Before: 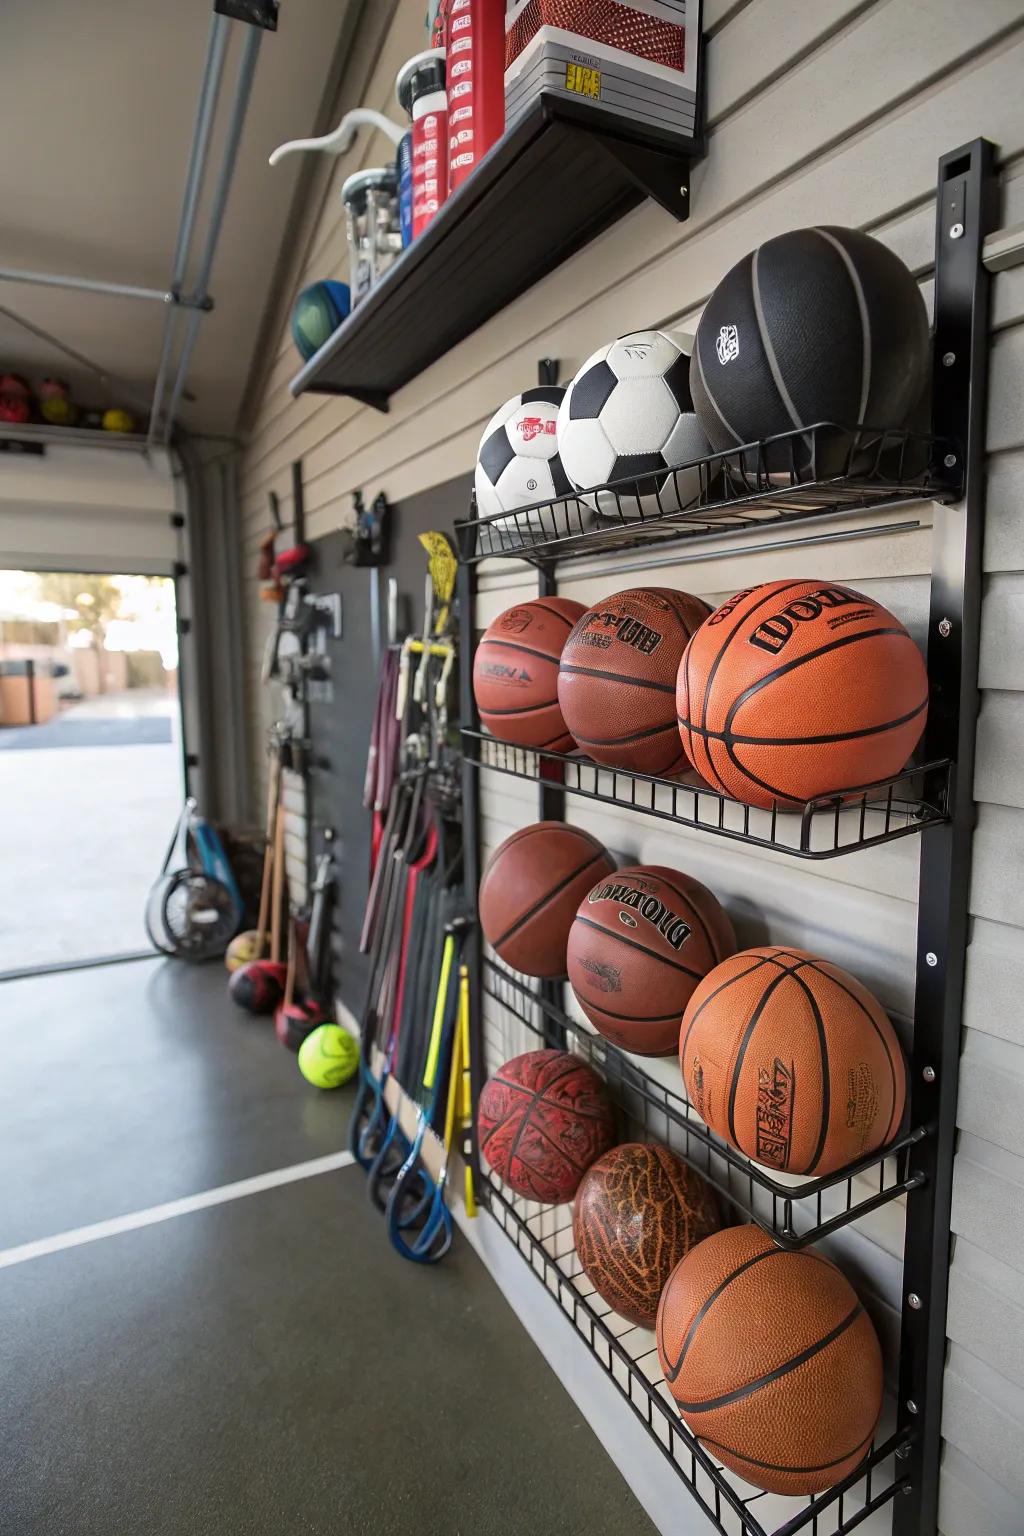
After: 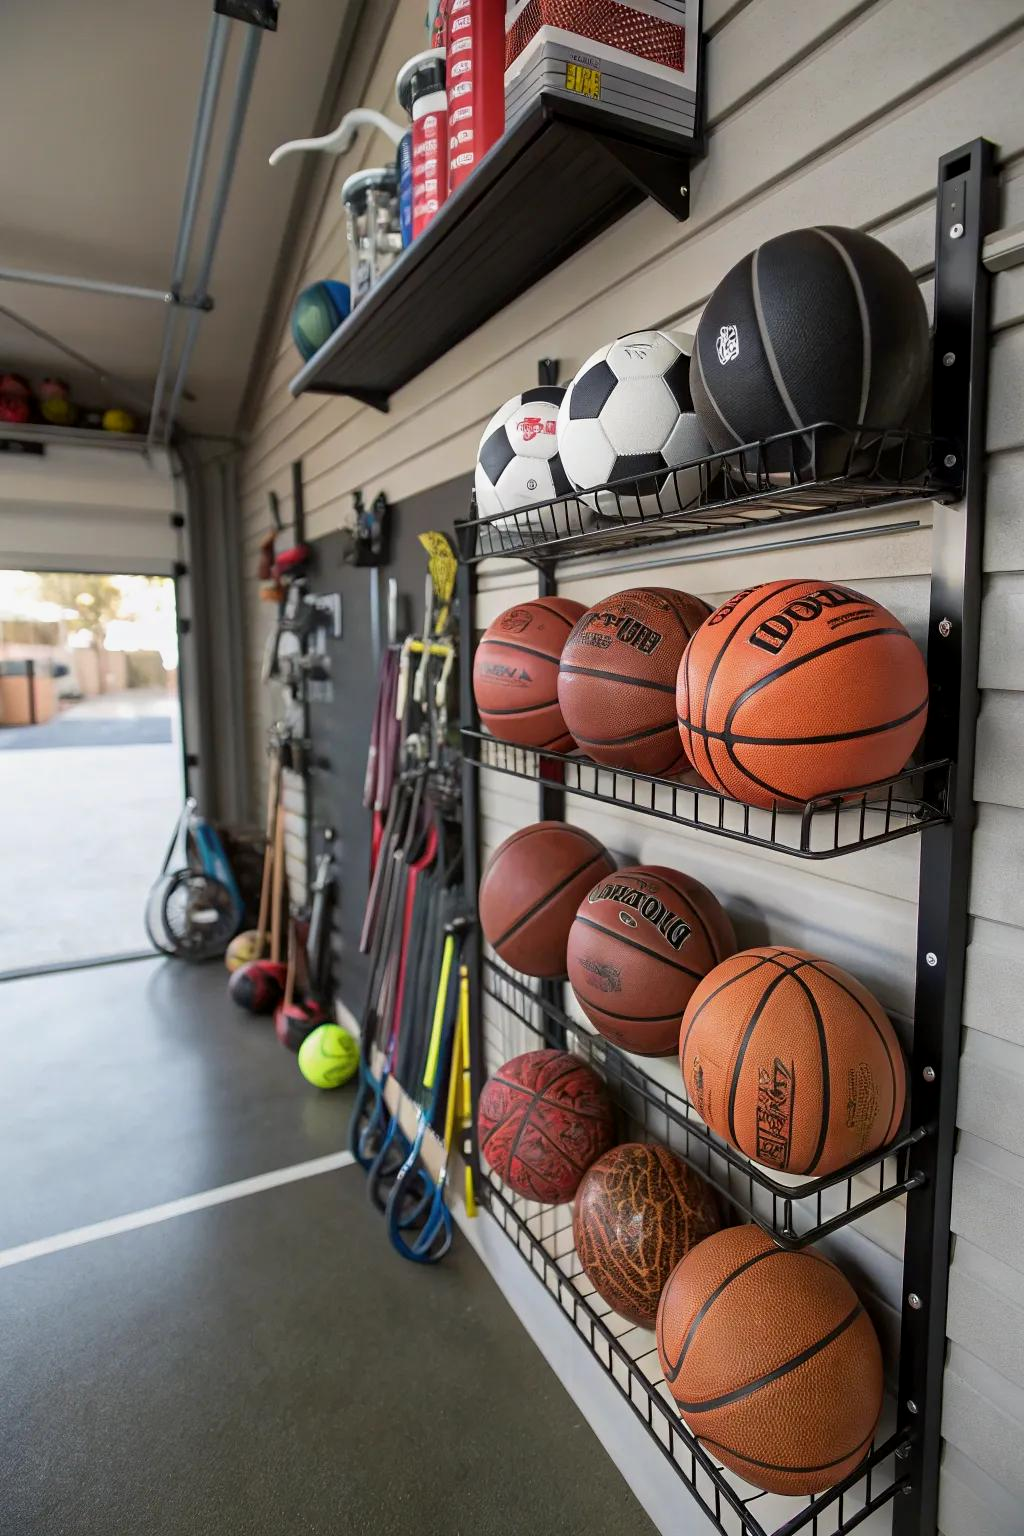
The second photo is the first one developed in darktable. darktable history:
exposure: black level correction 0.002, exposure -0.1 EV, compensate highlight preservation false
